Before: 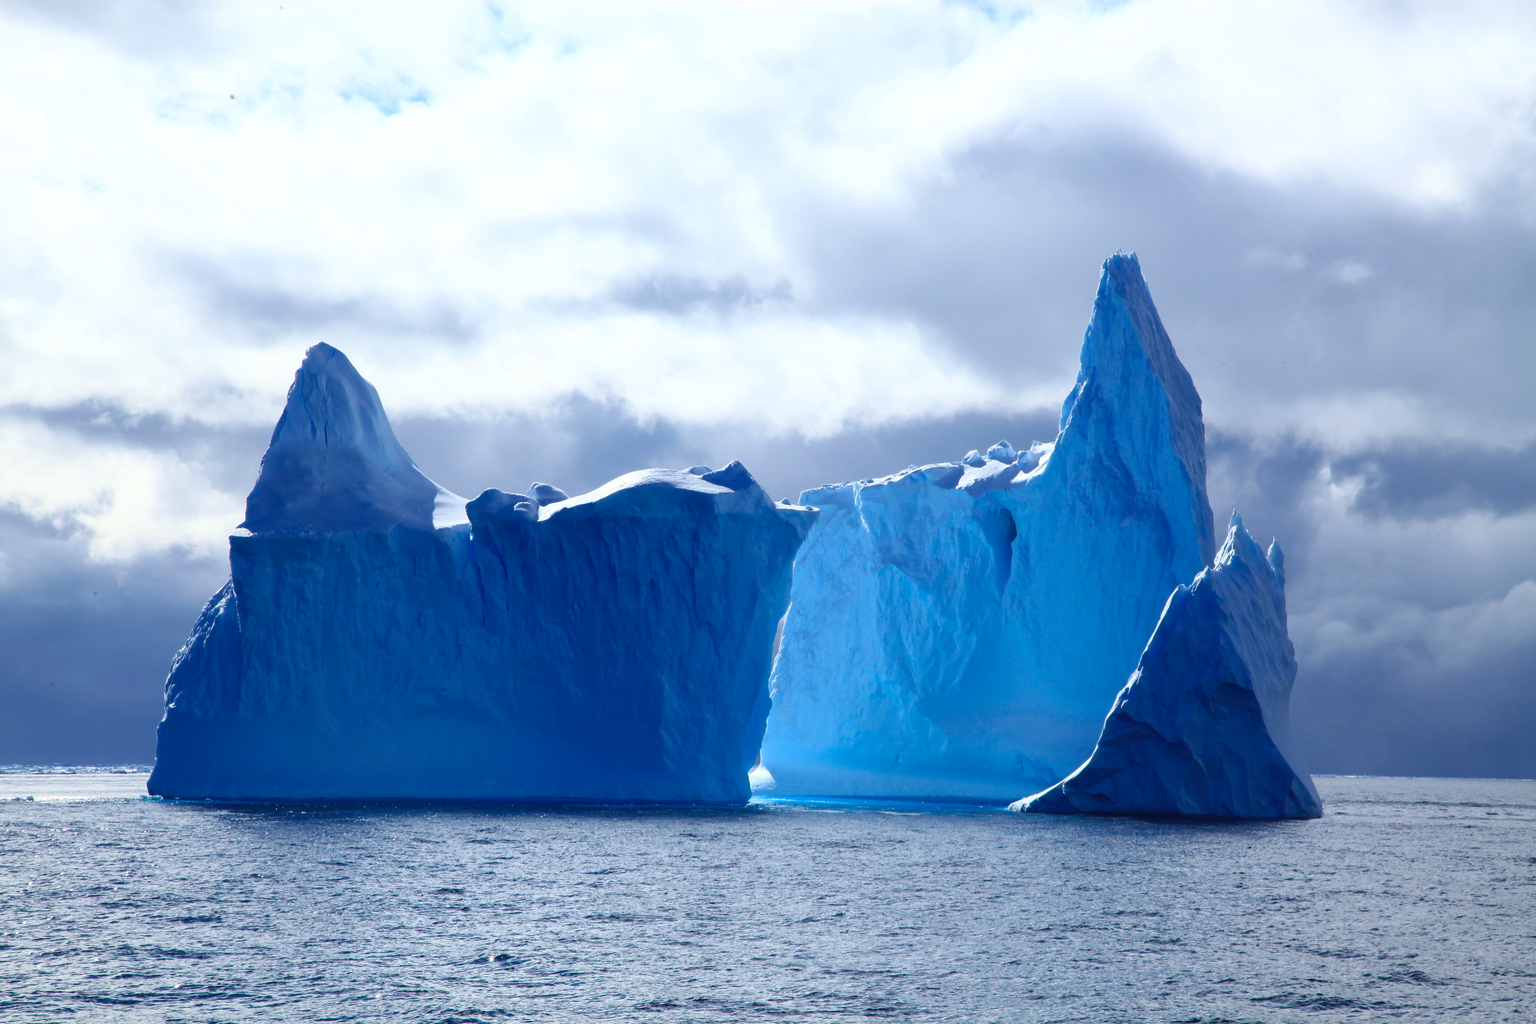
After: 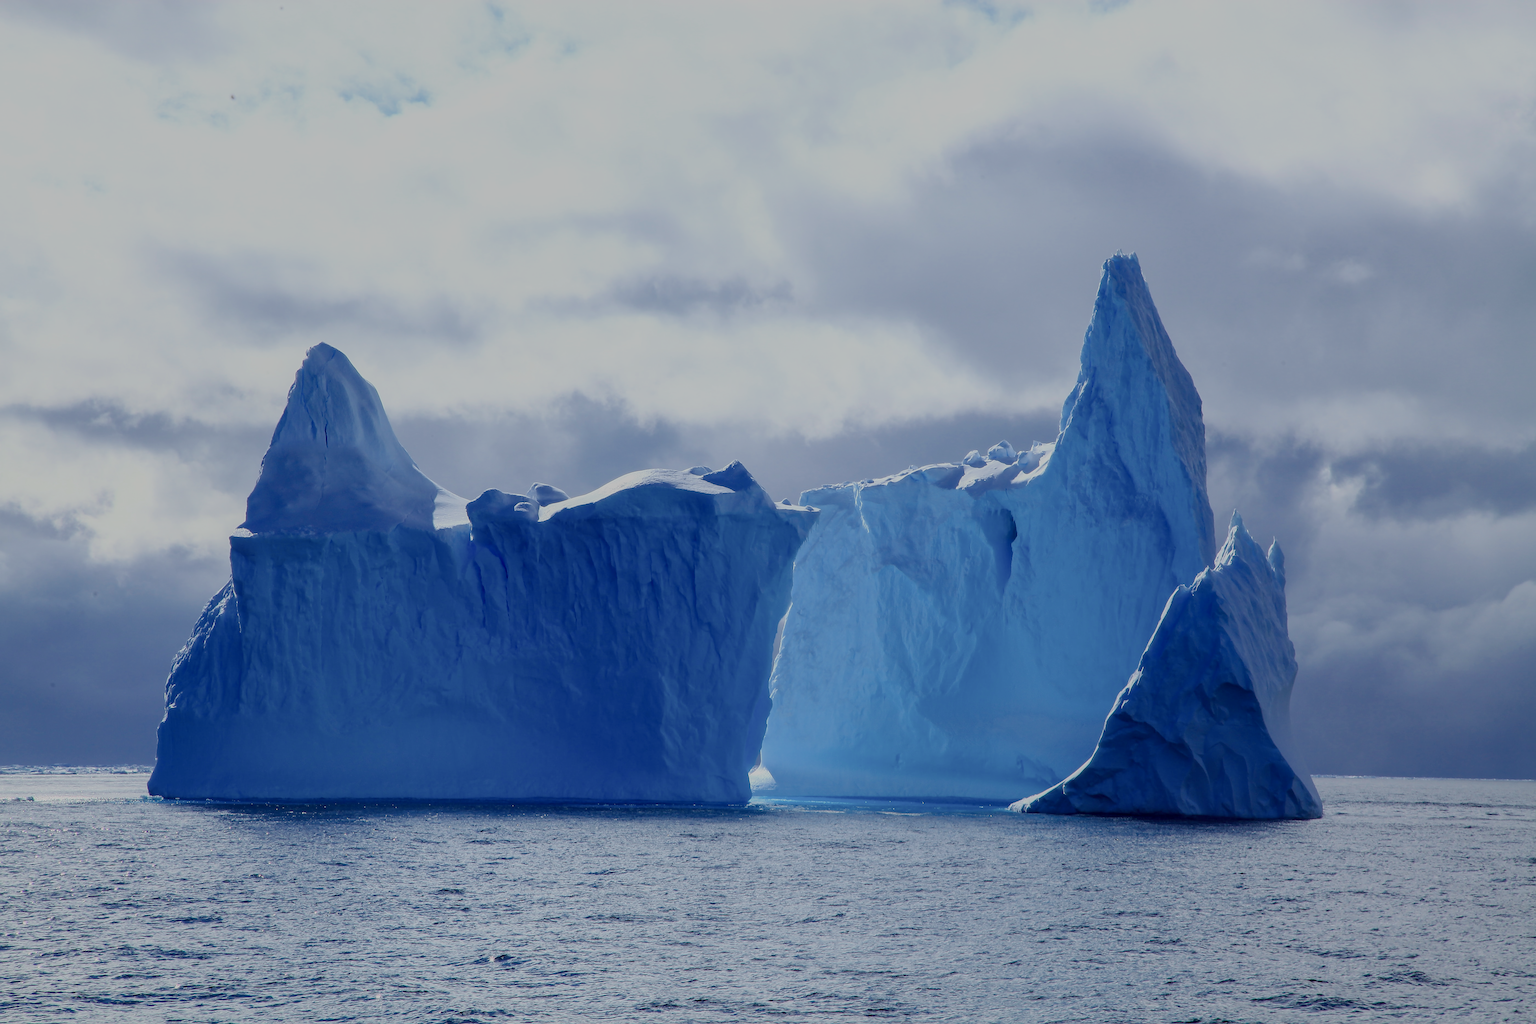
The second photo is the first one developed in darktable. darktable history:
filmic rgb: middle gray luminance 2.72%, black relative exposure -9.95 EV, white relative exposure 7 EV, dynamic range scaling 9.87%, target black luminance 0%, hardness 3.18, latitude 43.69%, contrast 0.674, highlights saturation mix 5.05%, shadows ↔ highlights balance 14.23%
sharpen: radius 1.408, amount 1.239, threshold 0.646
local contrast: on, module defaults
